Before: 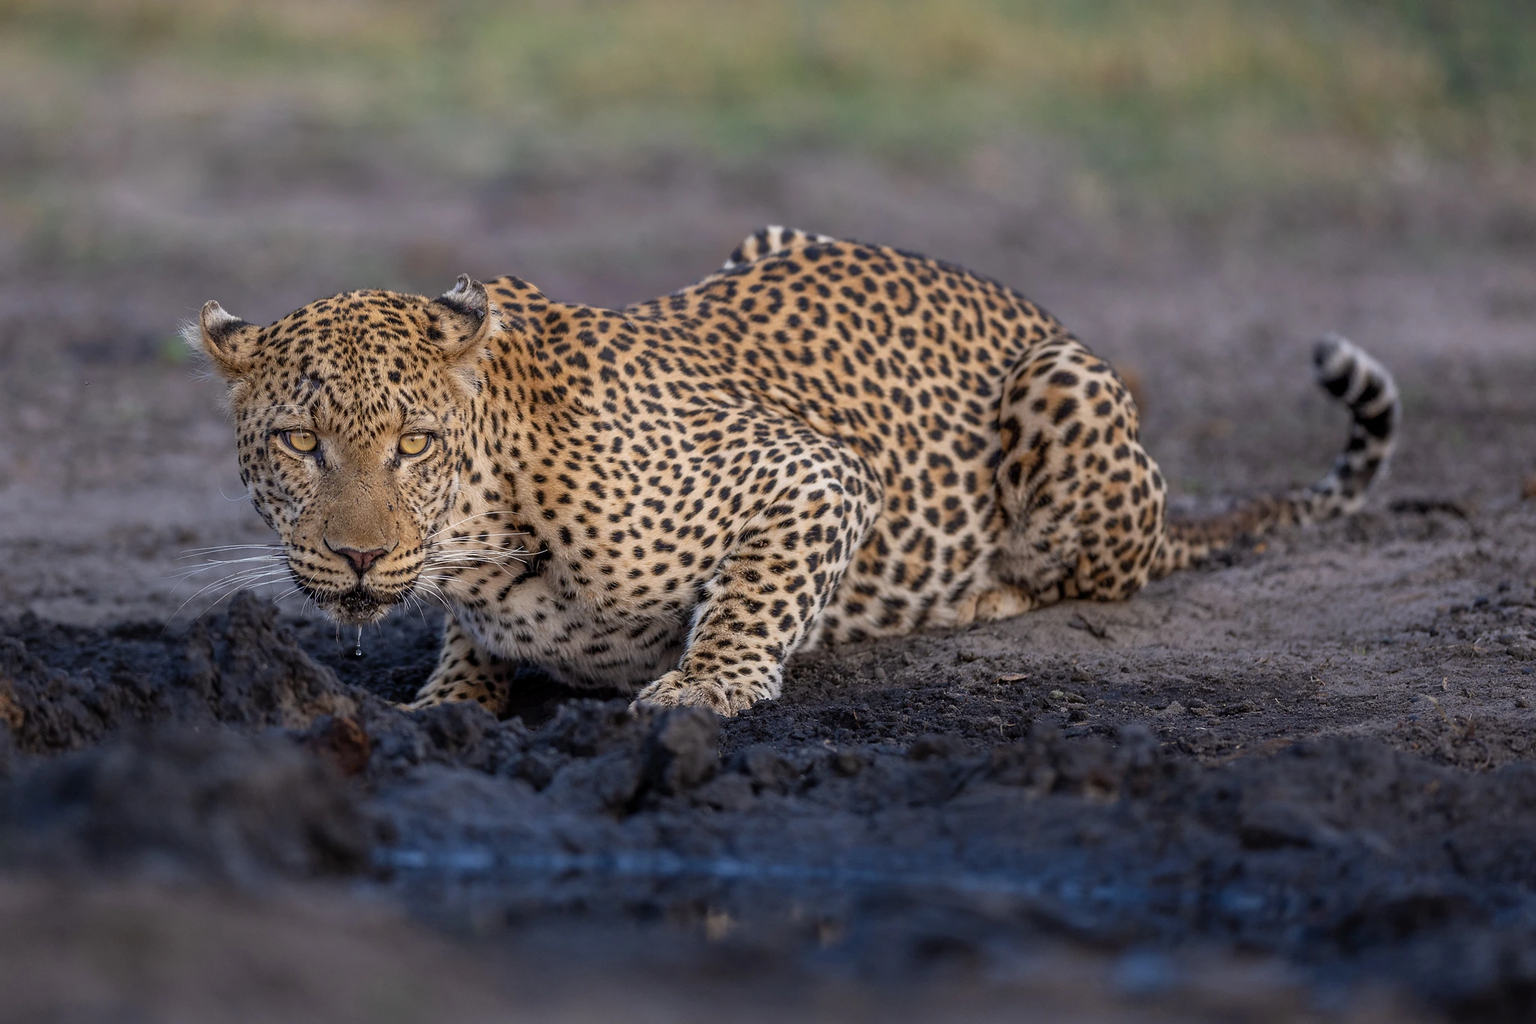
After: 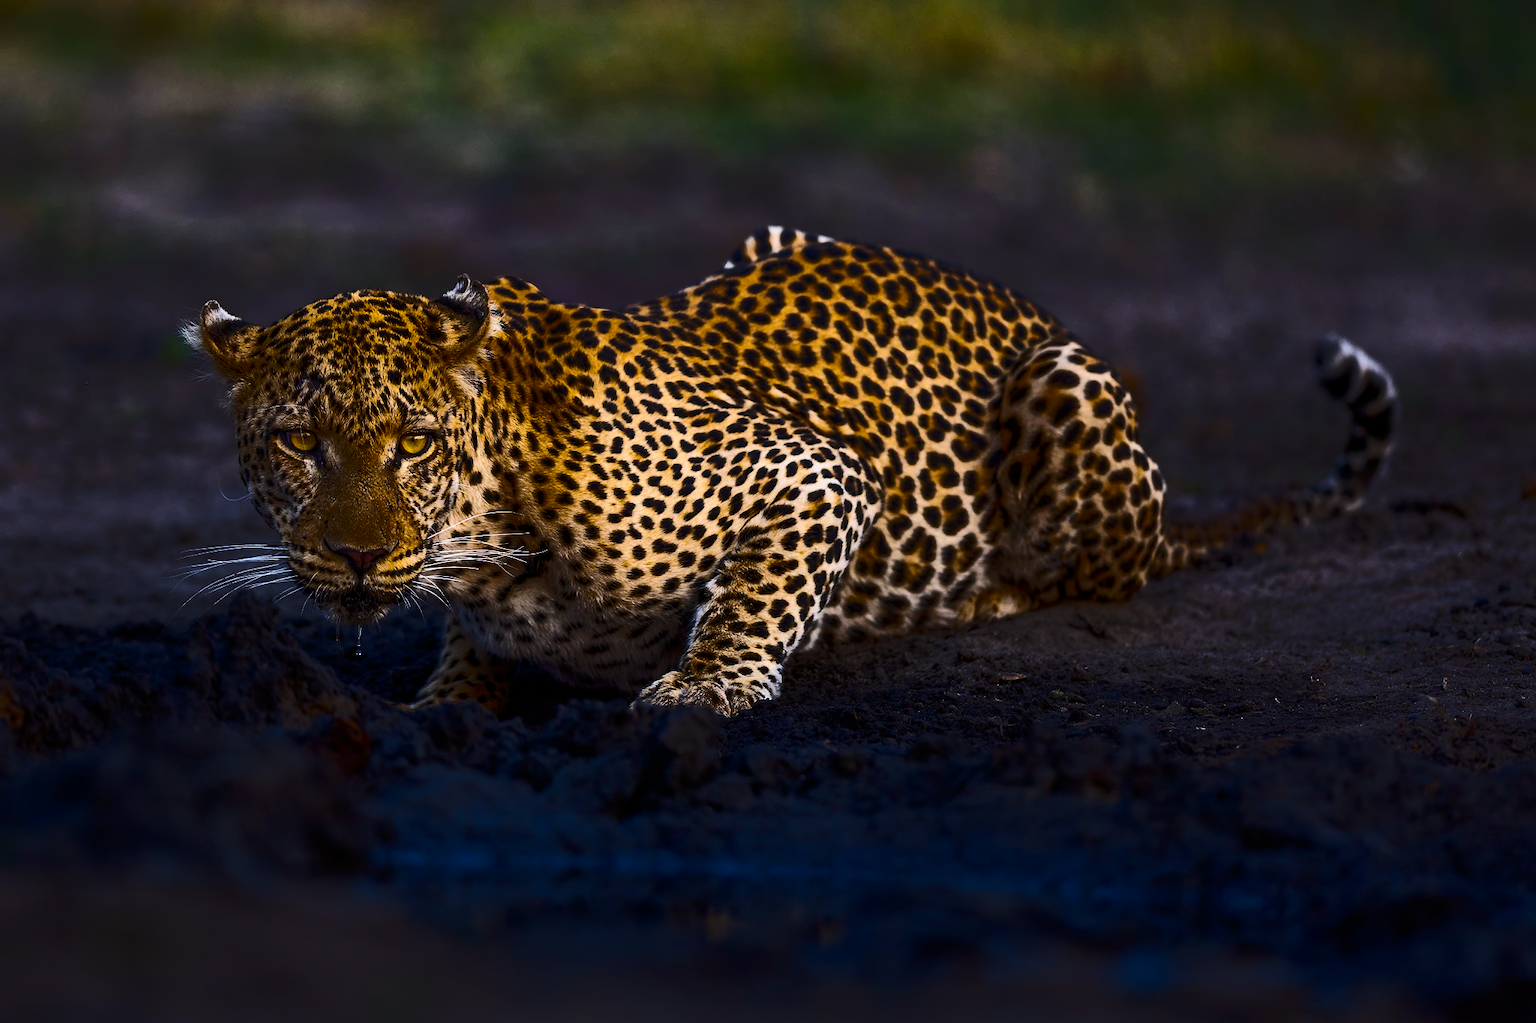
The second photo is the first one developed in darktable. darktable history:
white balance: red 0.982, blue 1.018
contrast brightness saturation: contrast 0.28
color balance rgb: linear chroma grading › global chroma 40.15%, perceptual saturation grading › global saturation 60.58%, perceptual saturation grading › highlights 20.44%, perceptual saturation grading › shadows -50.36%, perceptual brilliance grading › highlights 2.19%, perceptual brilliance grading › mid-tones -50.36%, perceptual brilliance grading › shadows -50.36%
